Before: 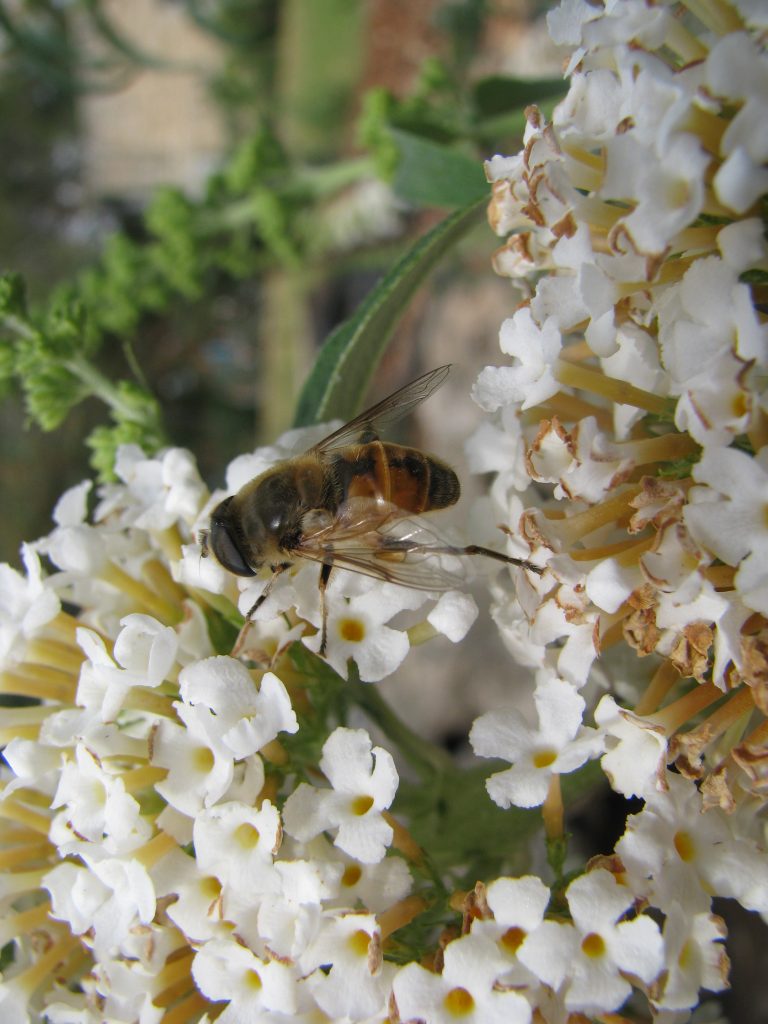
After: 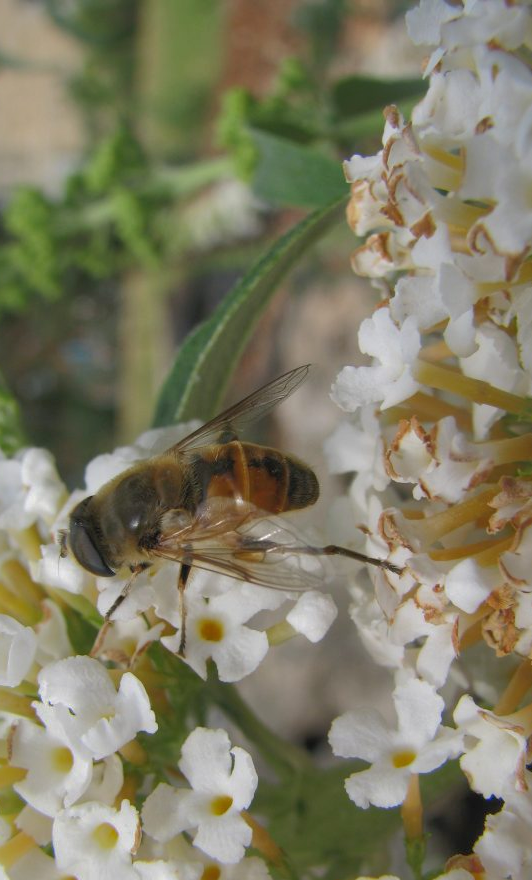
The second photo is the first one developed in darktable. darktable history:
white balance: red 1, blue 1
crop: left 18.479%, right 12.2%, bottom 13.971%
shadows and highlights: shadows 60, highlights -60
